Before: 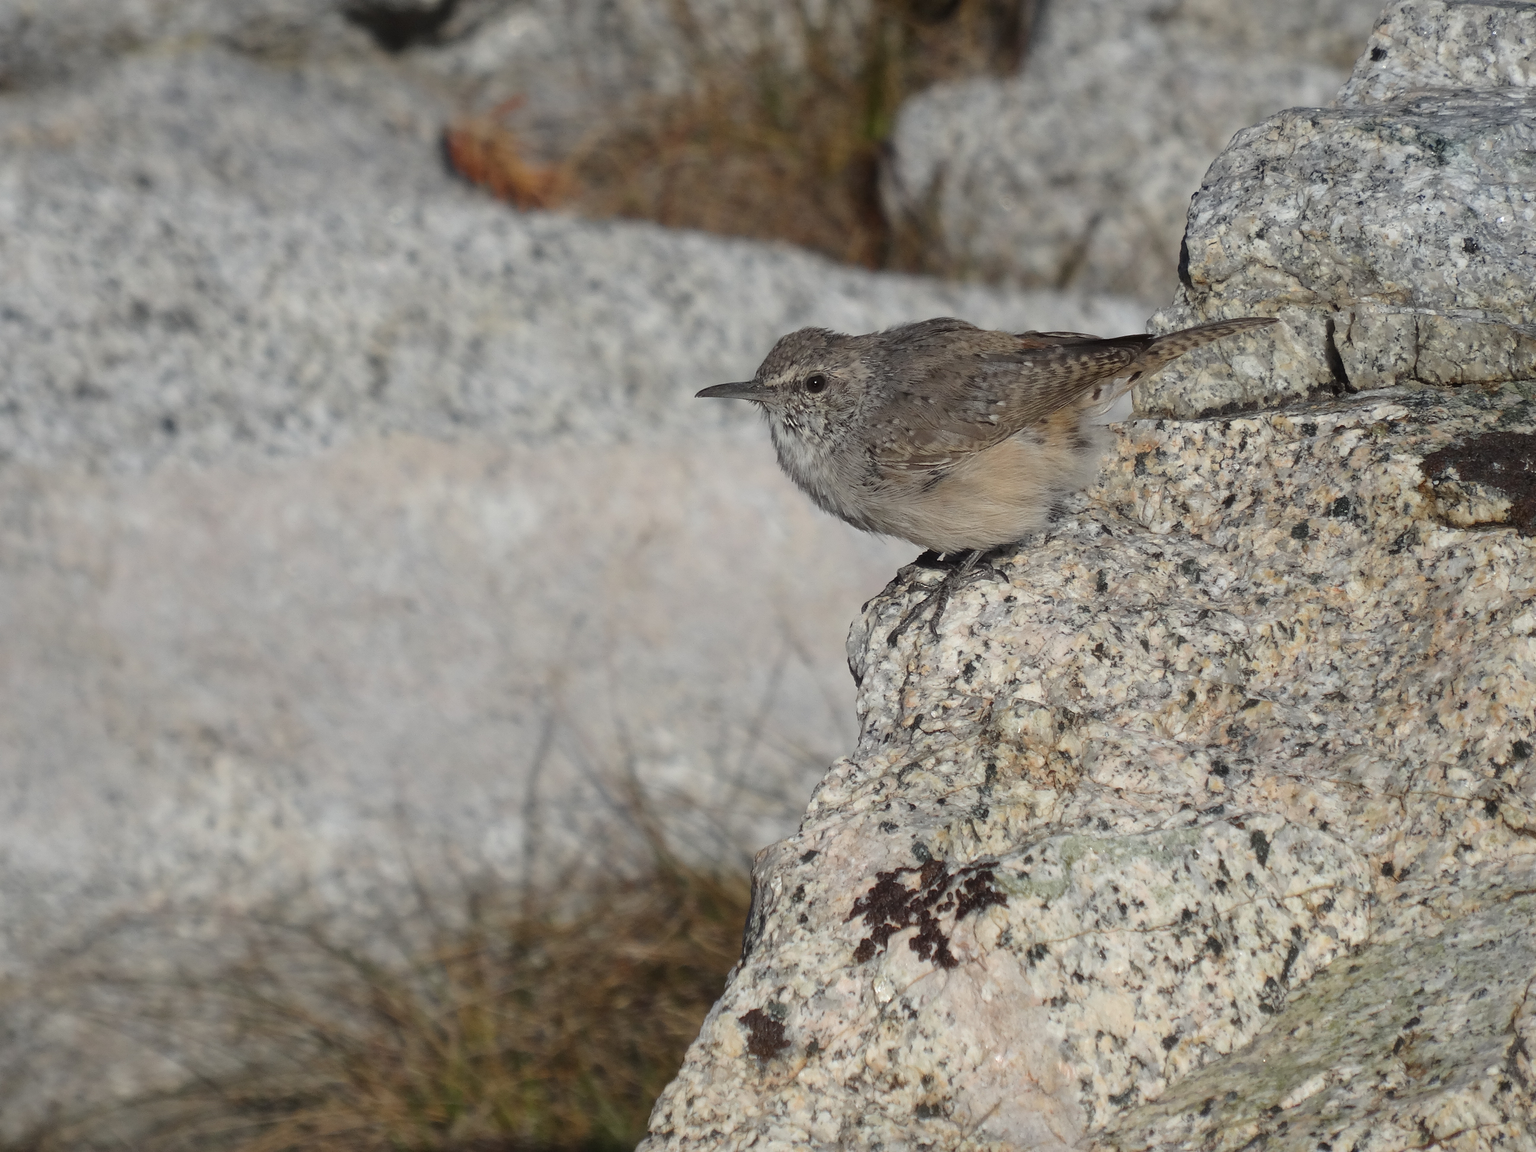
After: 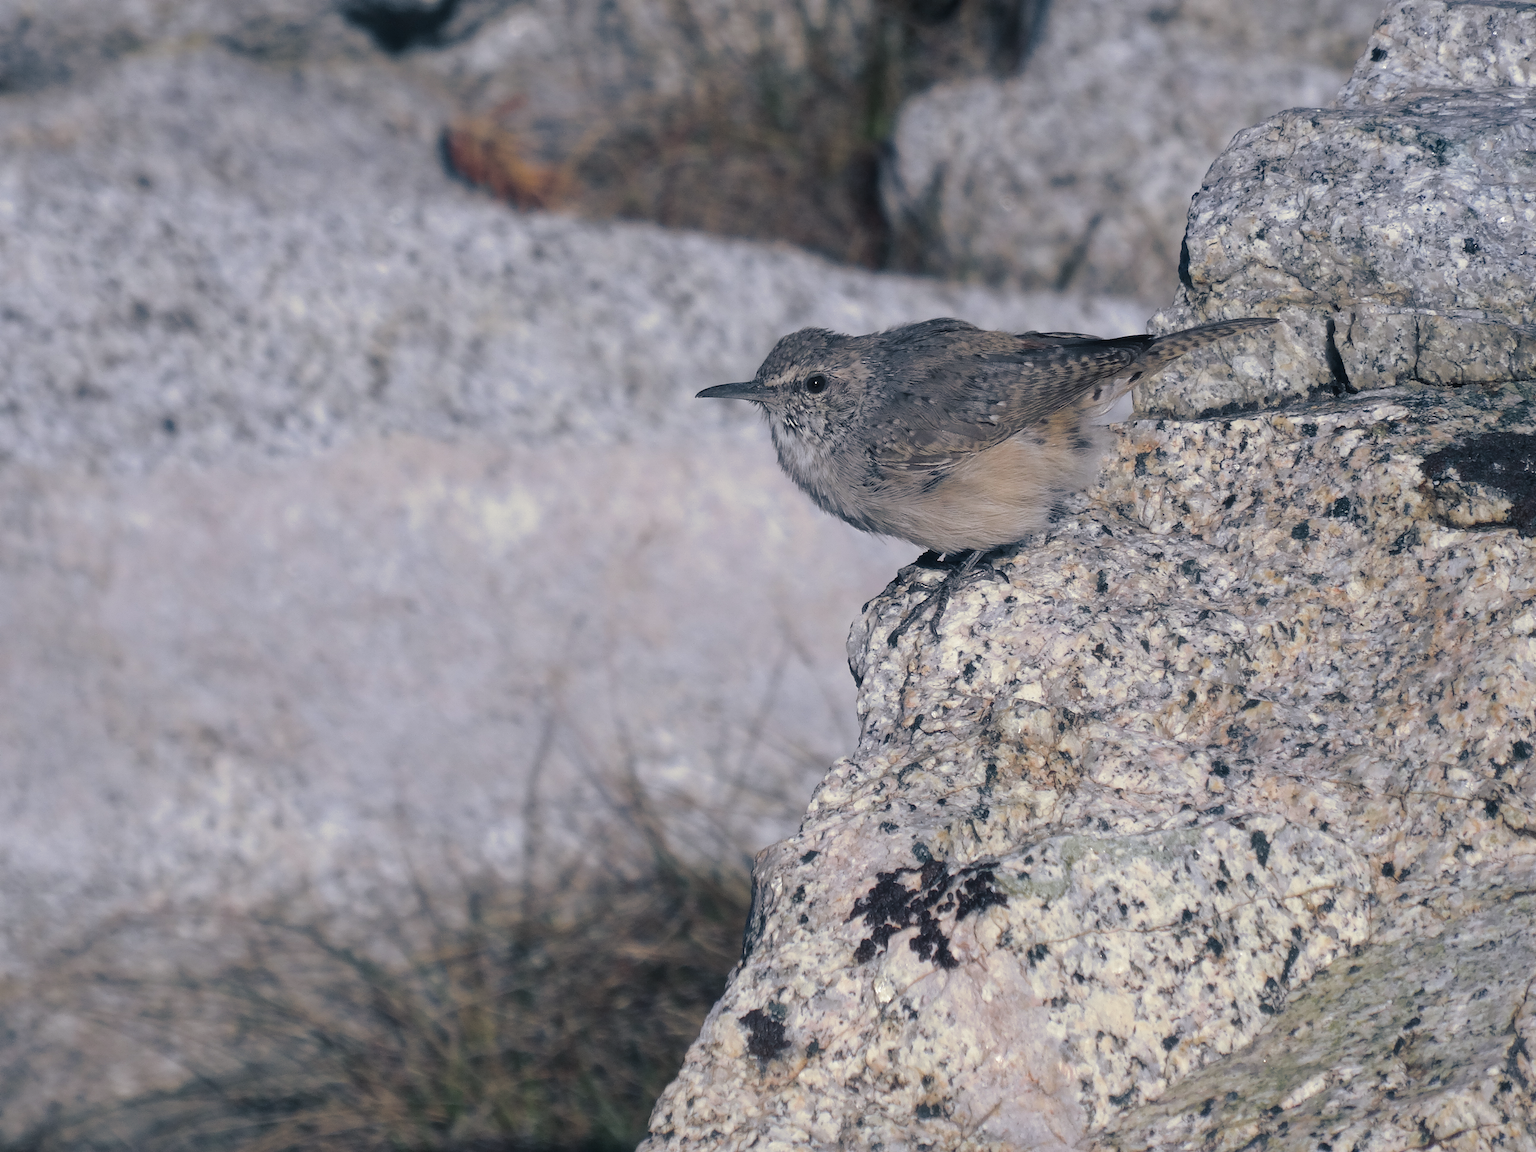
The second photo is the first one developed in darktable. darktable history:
bloom: size 9%, threshold 100%, strength 7%
split-toning: shadows › hue 216°, shadows › saturation 1, highlights › hue 57.6°, balance -33.4
white balance: red 1.004, blue 1.096
